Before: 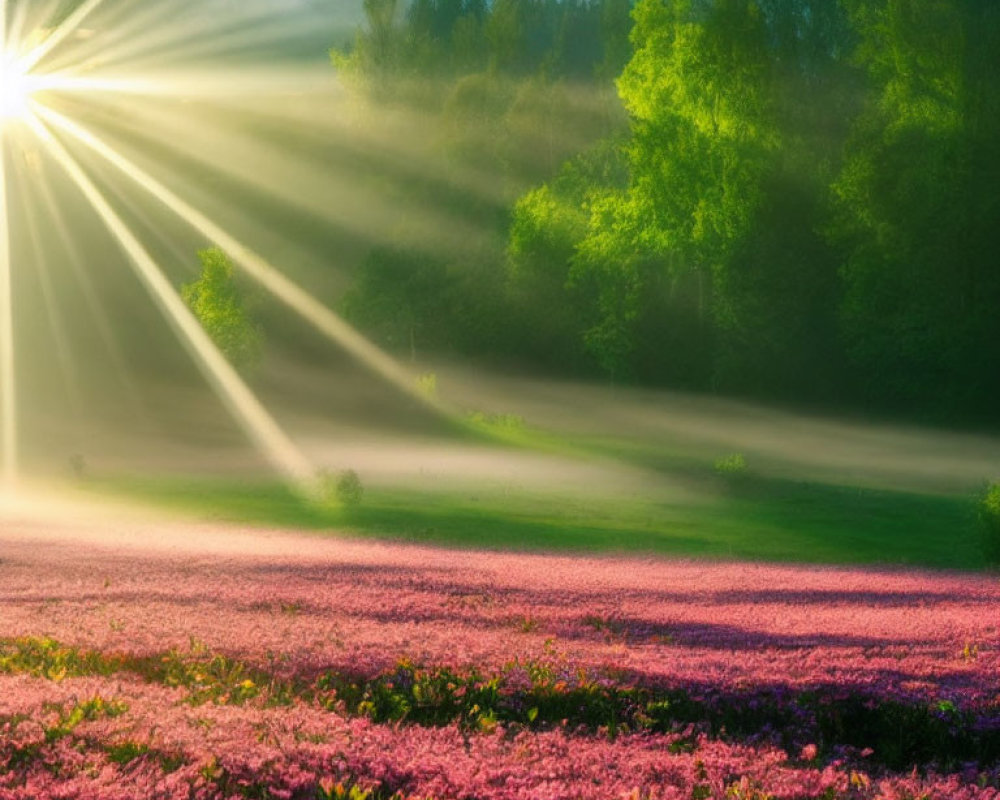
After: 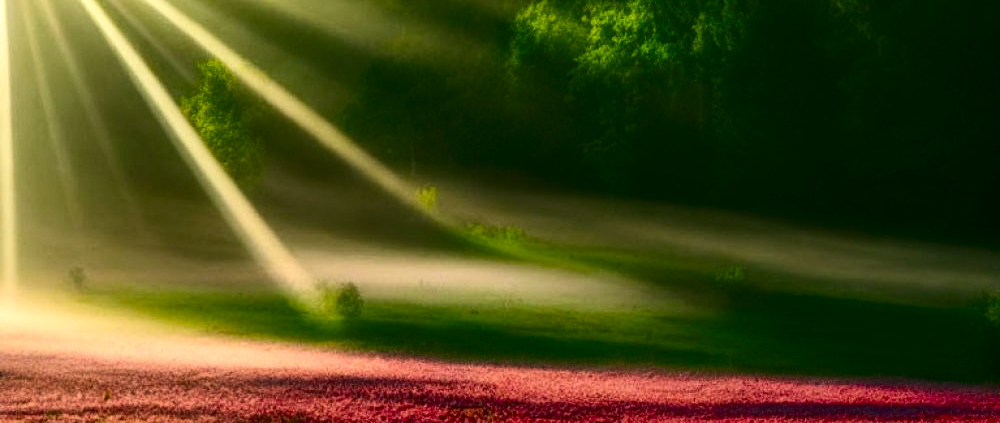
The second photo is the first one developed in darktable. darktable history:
local contrast: highlights 103%, shadows 99%, detail 120%, midtone range 0.2
contrast brightness saturation: contrast 0.185, brightness -0.115, saturation 0.207
color balance rgb: global offset › luminance 0.72%, perceptual saturation grading › global saturation 14.611%, perceptual brilliance grading › highlights 3.808%, perceptual brilliance grading › mid-tones -18.262%, perceptual brilliance grading › shadows -40.766%, saturation formula JzAzBz (2021)
crop and rotate: top 23.439%, bottom 23.61%
